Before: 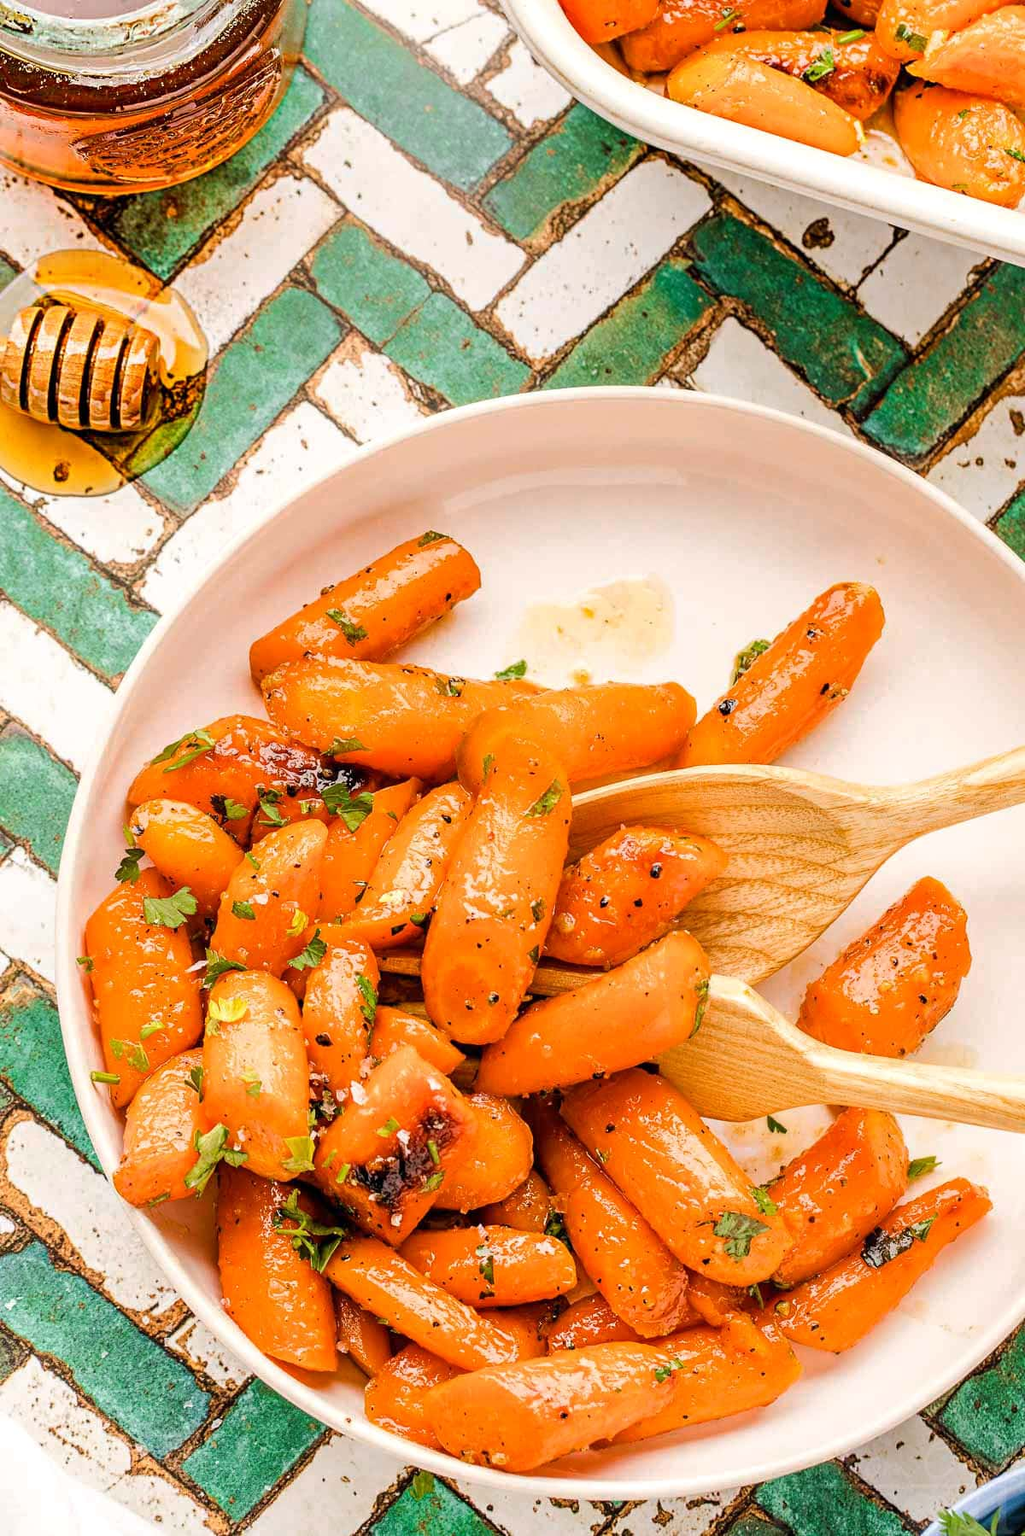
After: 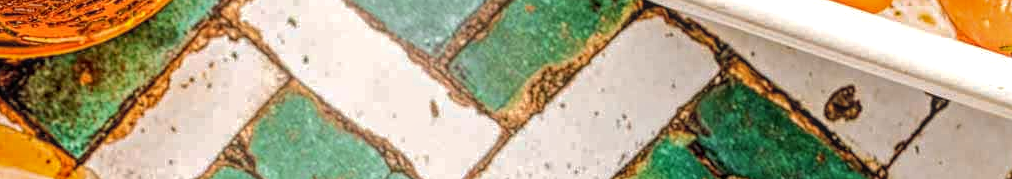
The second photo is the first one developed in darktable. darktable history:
shadows and highlights: shadows 10, white point adjustment 1, highlights -40
crop and rotate: left 9.644%, top 9.491%, right 6.021%, bottom 80.509%
local contrast: highlights 74%, shadows 55%, detail 176%, midtone range 0.207
